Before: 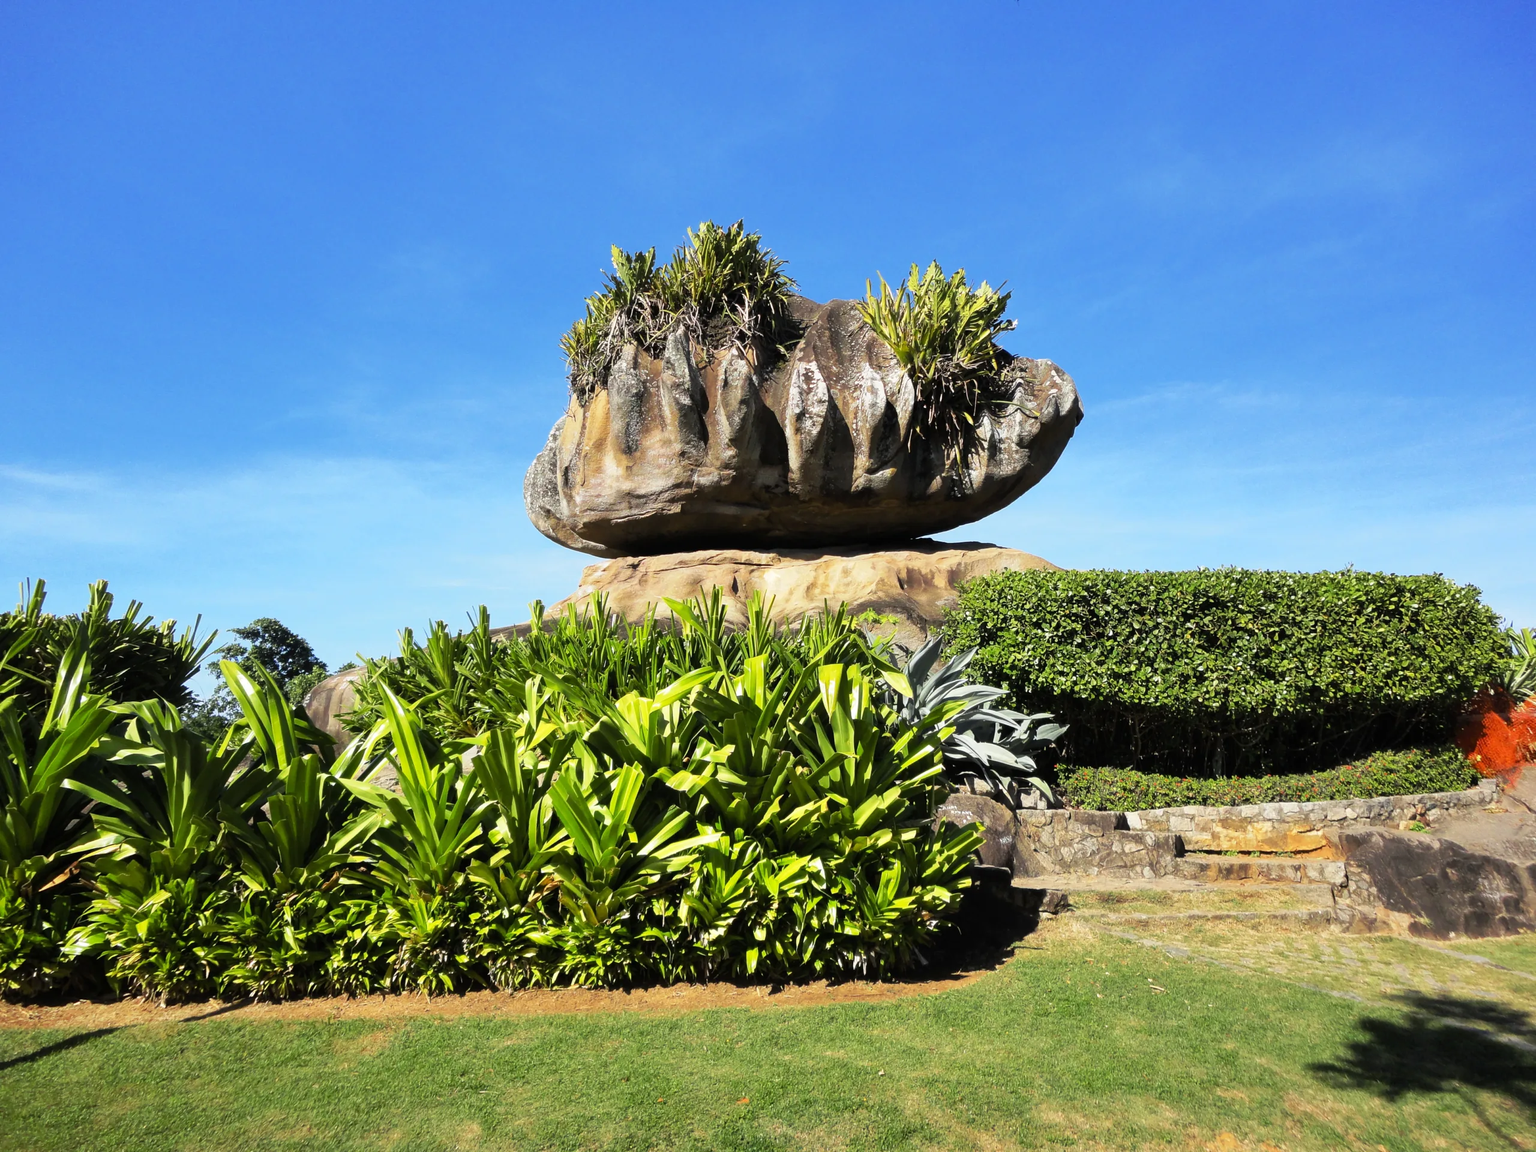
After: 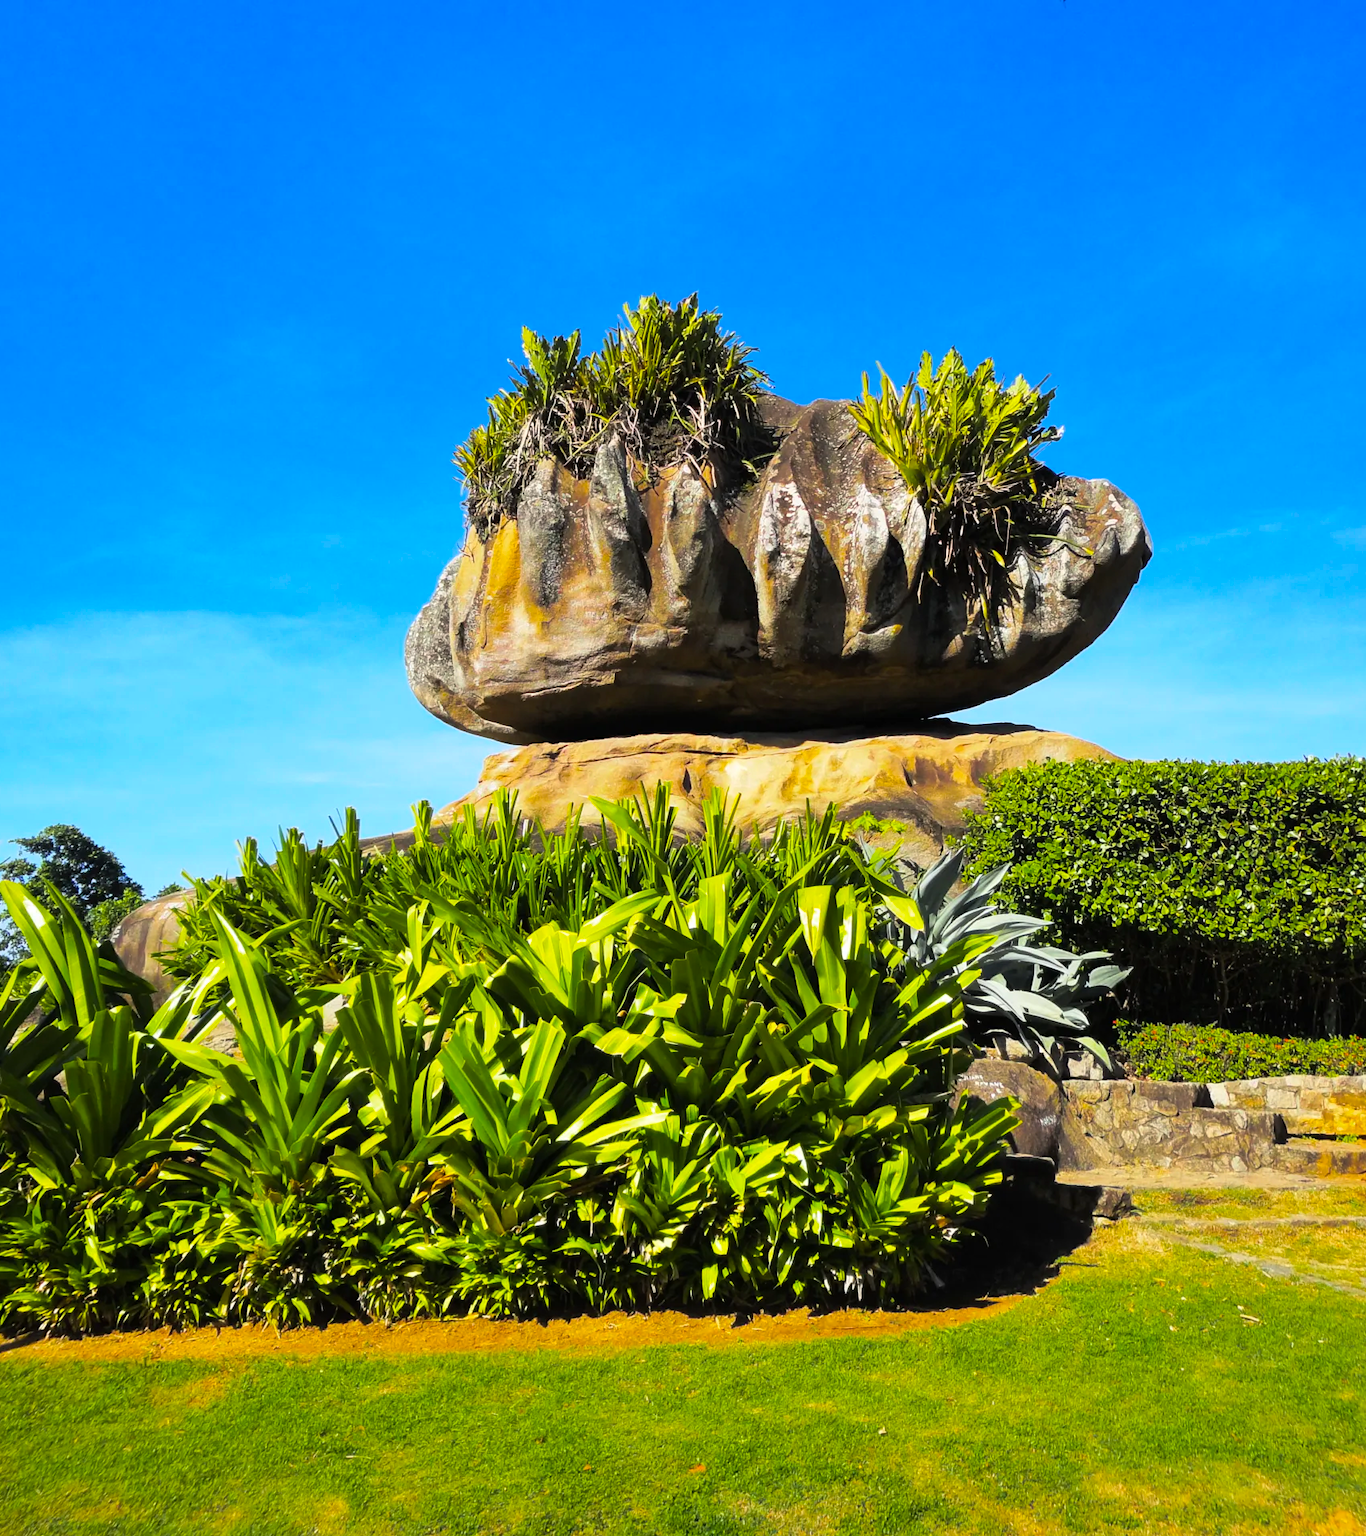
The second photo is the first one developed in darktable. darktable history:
color balance rgb: perceptual saturation grading › global saturation 59.925%, perceptual saturation grading › highlights 20.192%, perceptual saturation grading › shadows -50.2%, global vibrance 0.539%
crop and rotate: left 14.366%, right 18.95%
